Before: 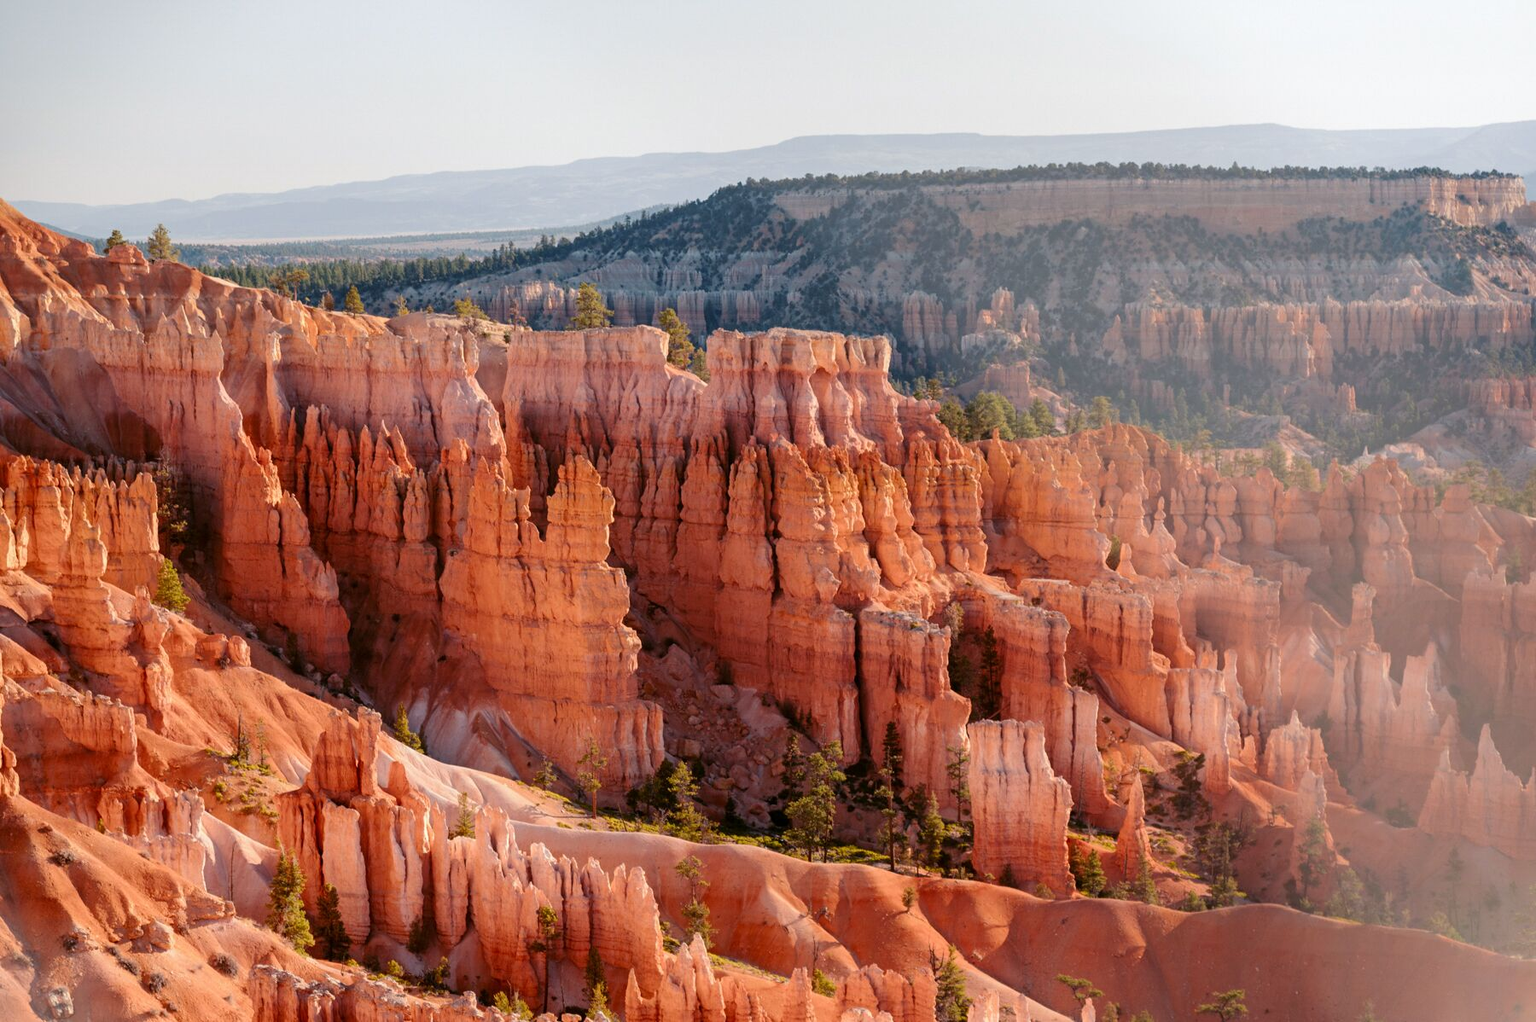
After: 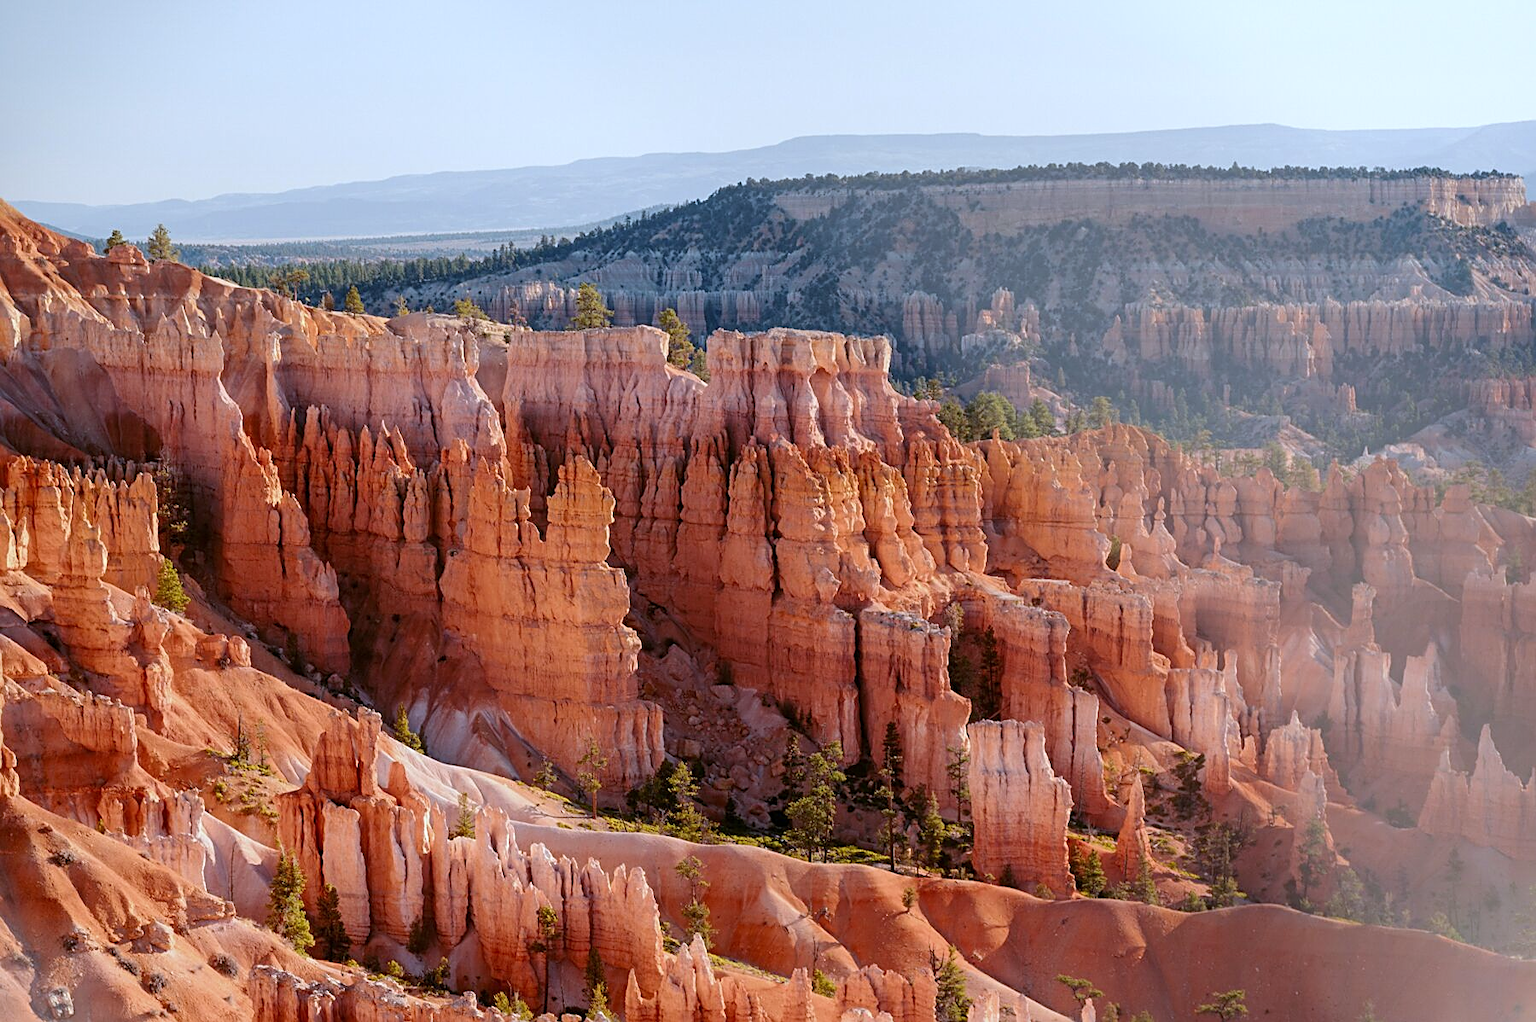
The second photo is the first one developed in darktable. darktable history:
white balance: red 0.924, blue 1.095
levels: levels [0, 0.498, 1]
sharpen: amount 0.55
